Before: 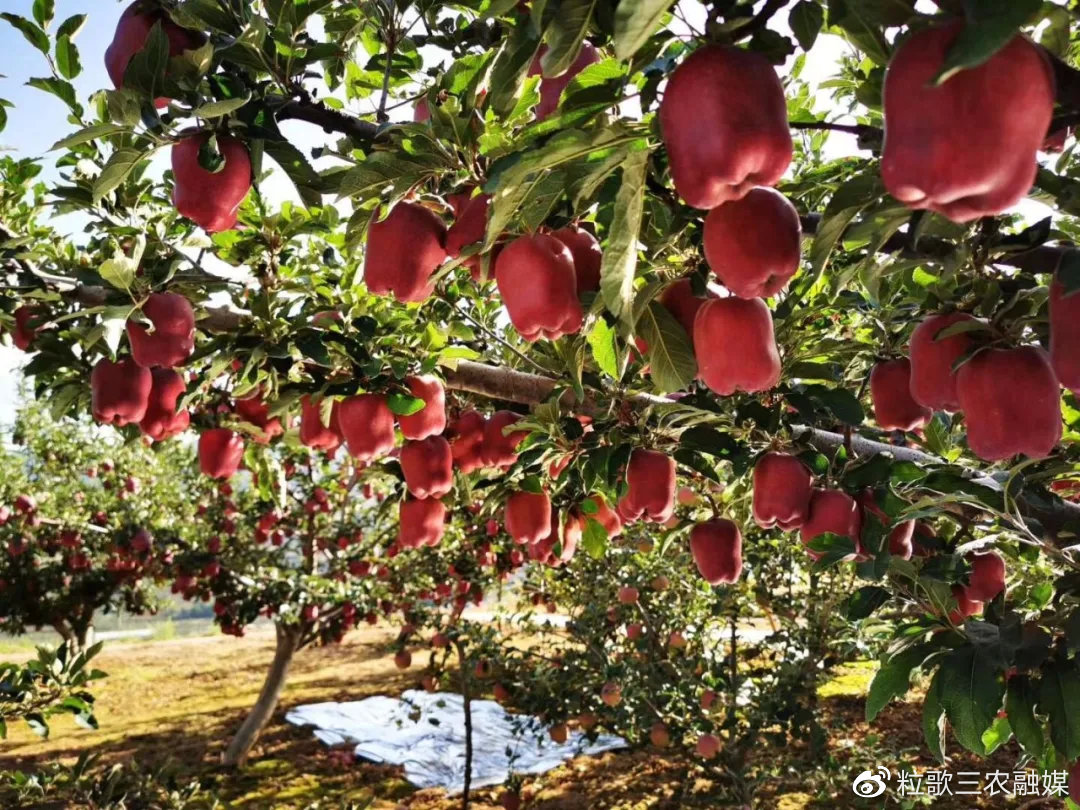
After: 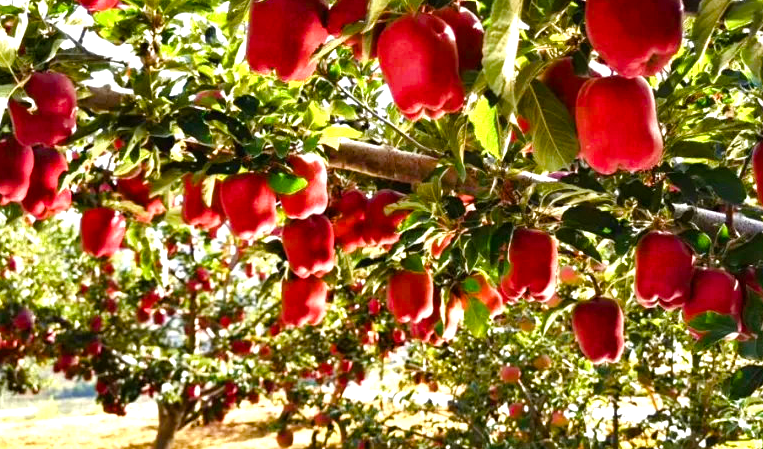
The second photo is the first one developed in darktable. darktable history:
color balance rgb: linear chroma grading › global chroma 14.698%, perceptual saturation grading › global saturation 20%, perceptual saturation grading › highlights -50.377%, perceptual saturation grading › shadows 30.537%, perceptual brilliance grading › global brilliance 25.117%
crop: left 11.015%, top 27.397%, right 18.256%, bottom 17.146%
